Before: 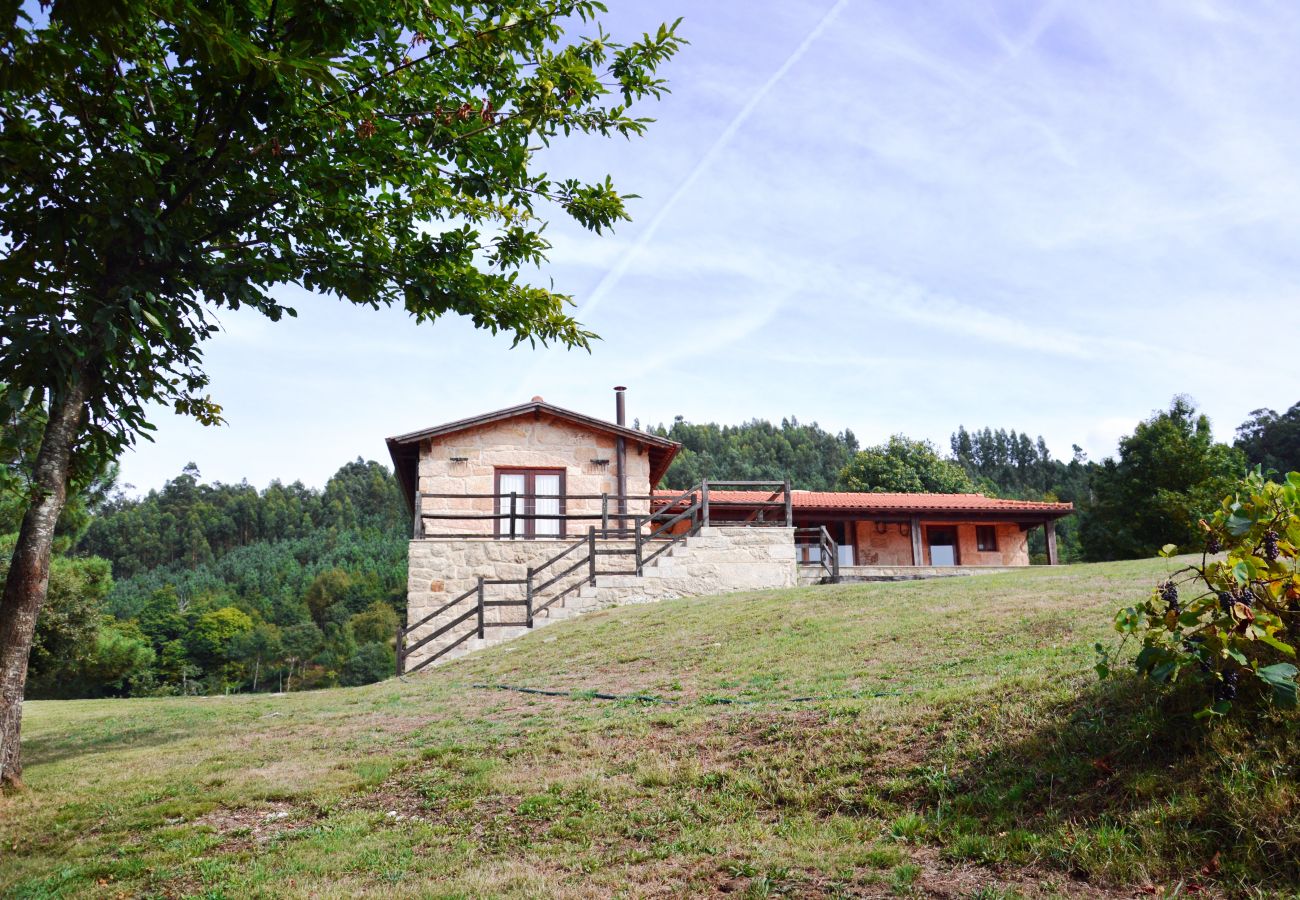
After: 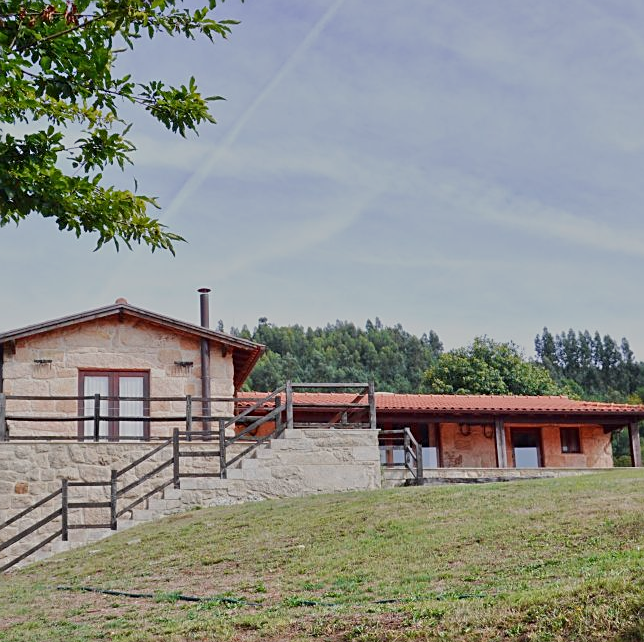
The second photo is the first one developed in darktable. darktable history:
tone equalizer: -8 EV -0.002 EV, -7 EV 0.005 EV, -6 EV -0.008 EV, -5 EV 0.007 EV, -4 EV -0.042 EV, -3 EV -0.233 EV, -2 EV -0.662 EV, -1 EV -0.983 EV, +0 EV -0.969 EV, smoothing diameter 2%, edges refinement/feathering 20, mask exposure compensation -1.57 EV, filter diffusion 5
crop: left 32.075%, top 10.976%, right 18.355%, bottom 17.596%
sharpen: on, module defaults
